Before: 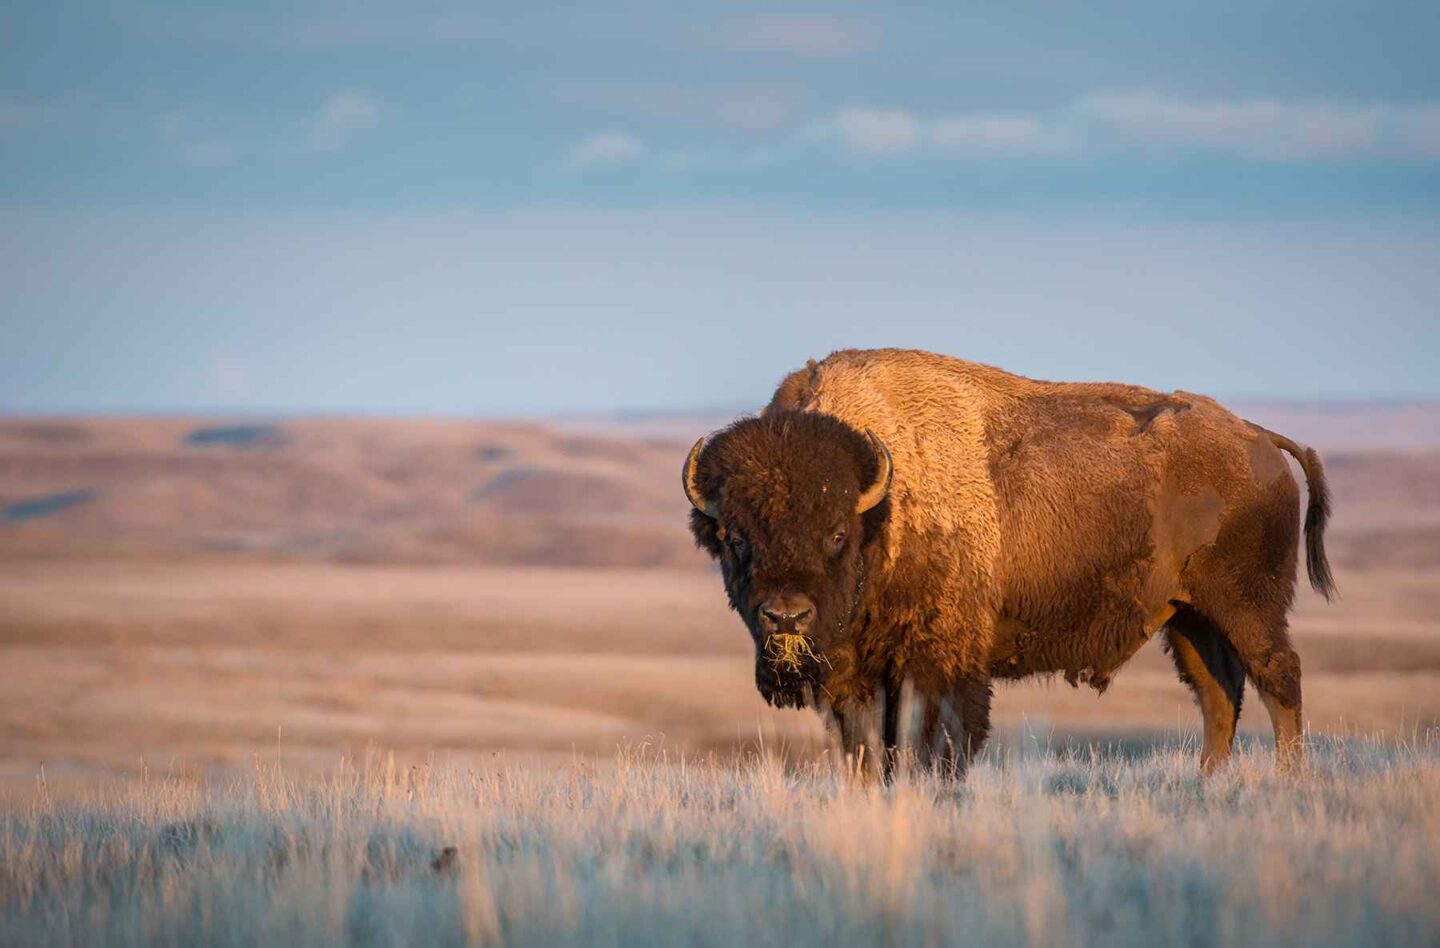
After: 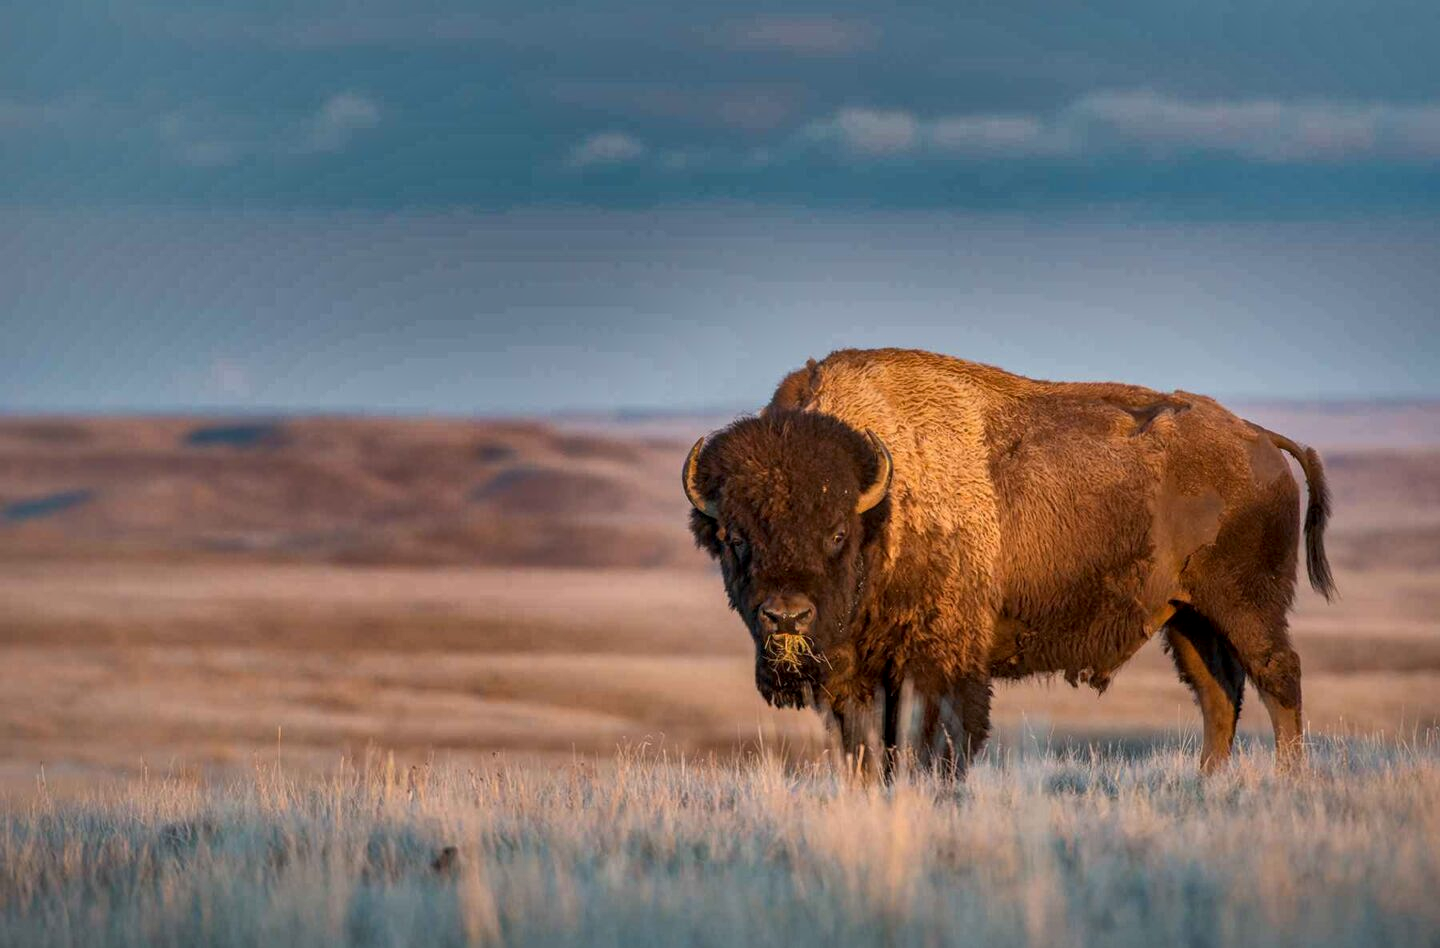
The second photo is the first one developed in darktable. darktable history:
local contrast: on, module defaults
shadows and highlights: radius 123.98, shadows 100, white point adjustment -3, highlights -100, highlights color adjustment 89.84%, soften with gaussian
